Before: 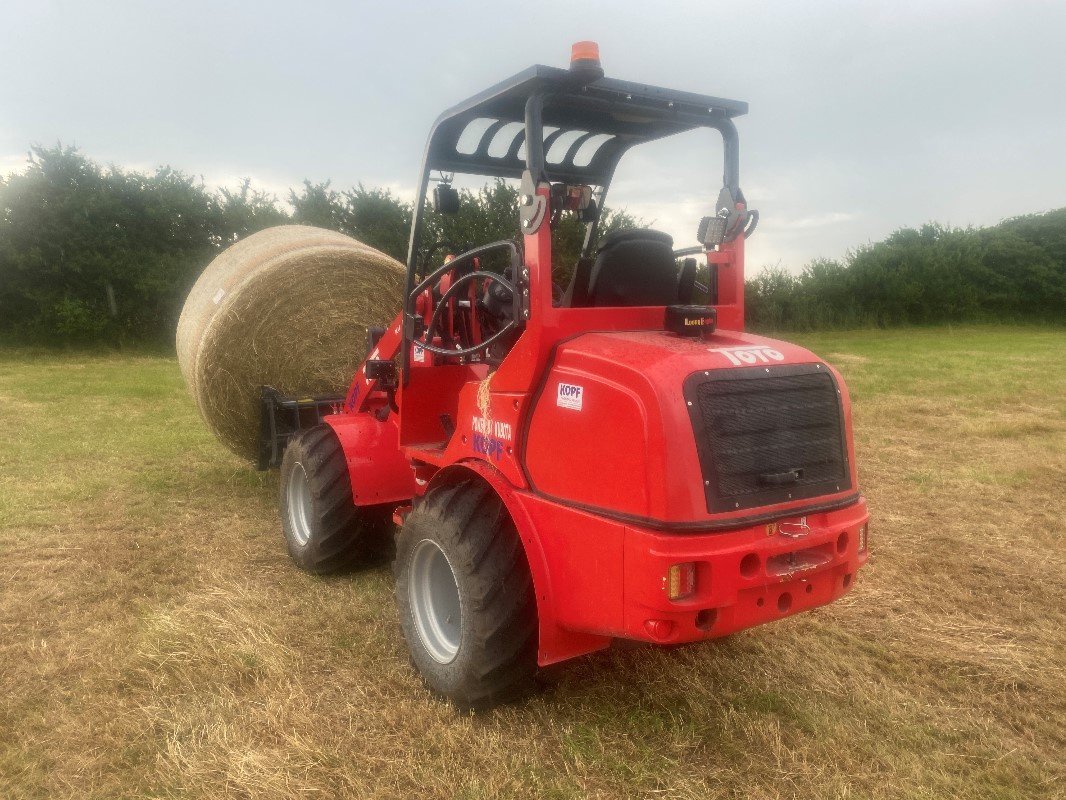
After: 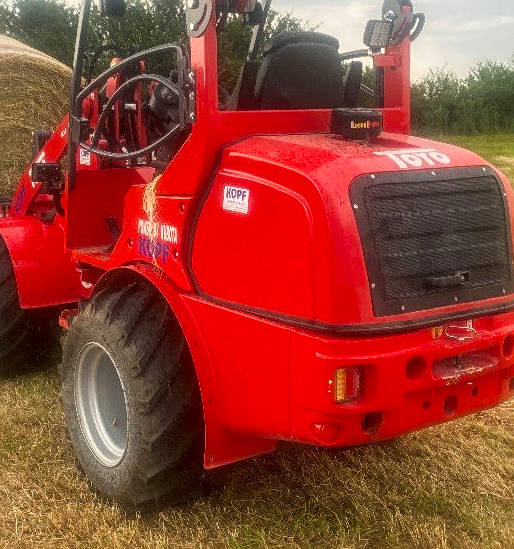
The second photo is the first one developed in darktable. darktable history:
color balance rgb: shadows fall-off 101%, linear chroma grading › mid-tones 7.63%, perceptual saturation grading › mid-tones 11.68%, mask middle-gray fulcrum 22.45%, global vibrance 10.11%, saturation formula JzAzBz (2021)
sharpen: on, module defaults
contrast brightness saturation: contrast 0.1, brightness 0.03, saturation 0.09
crop: left 31.379%, top 24.658%, right 20.326%, bottom 6.628%
local contrast: highlights 0%, shadows 0%, detail 133%
